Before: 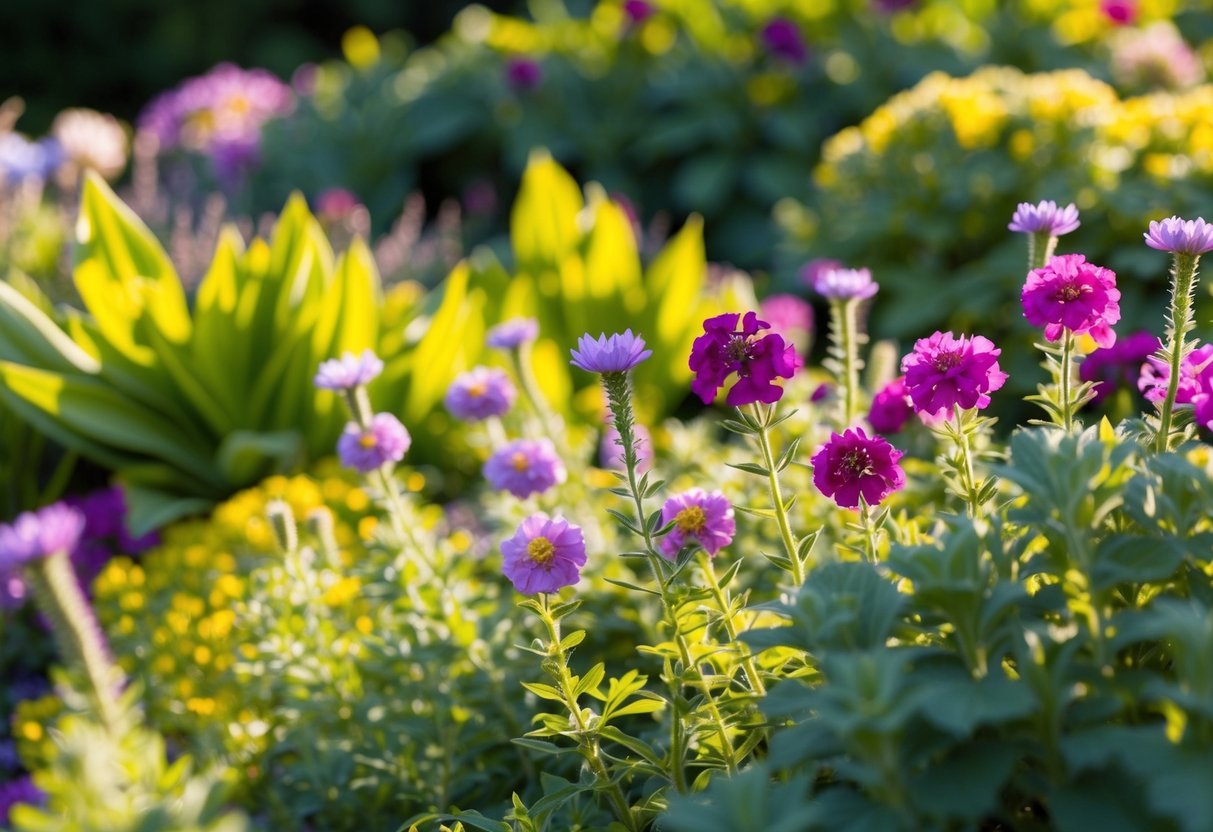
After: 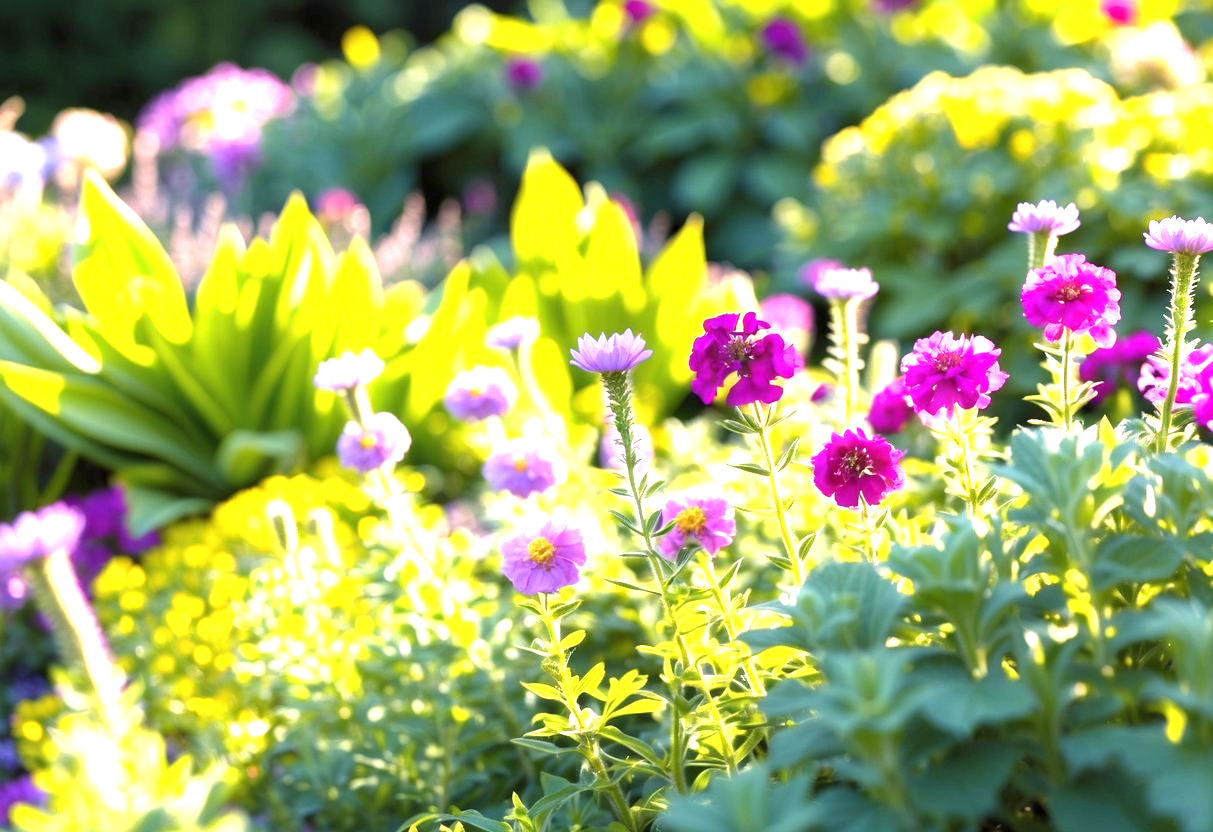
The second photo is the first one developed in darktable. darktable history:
exposure: black level correction 0, exposure 1.593 EV, compensate exposure bias true, compensate highlight preservation false
